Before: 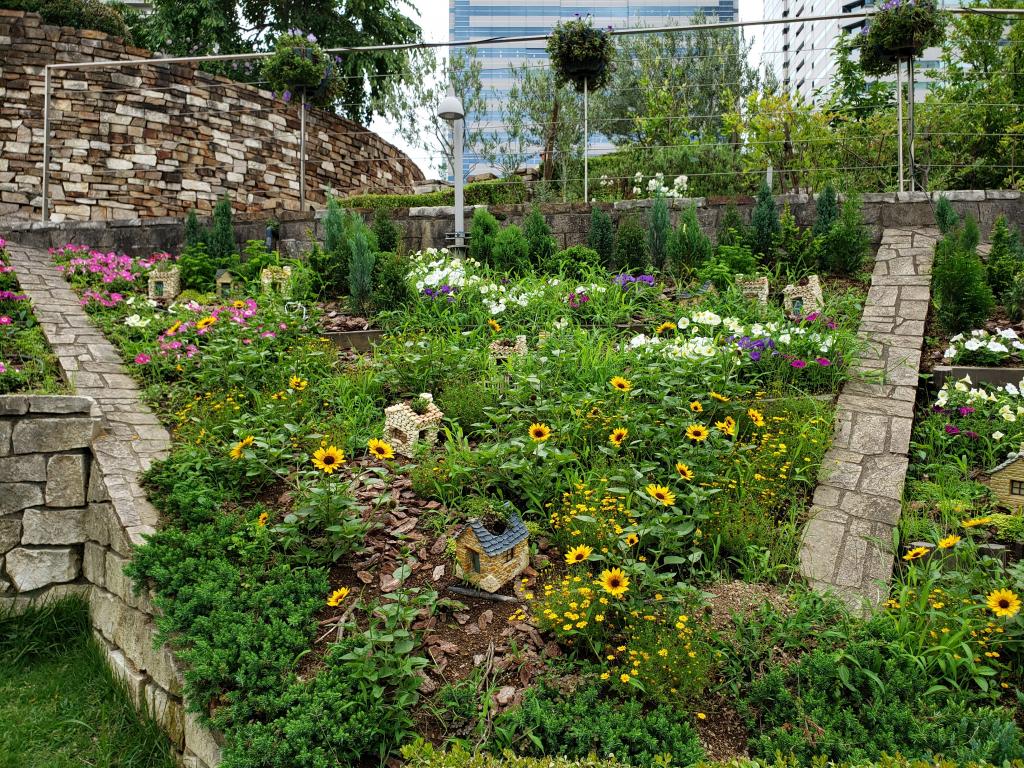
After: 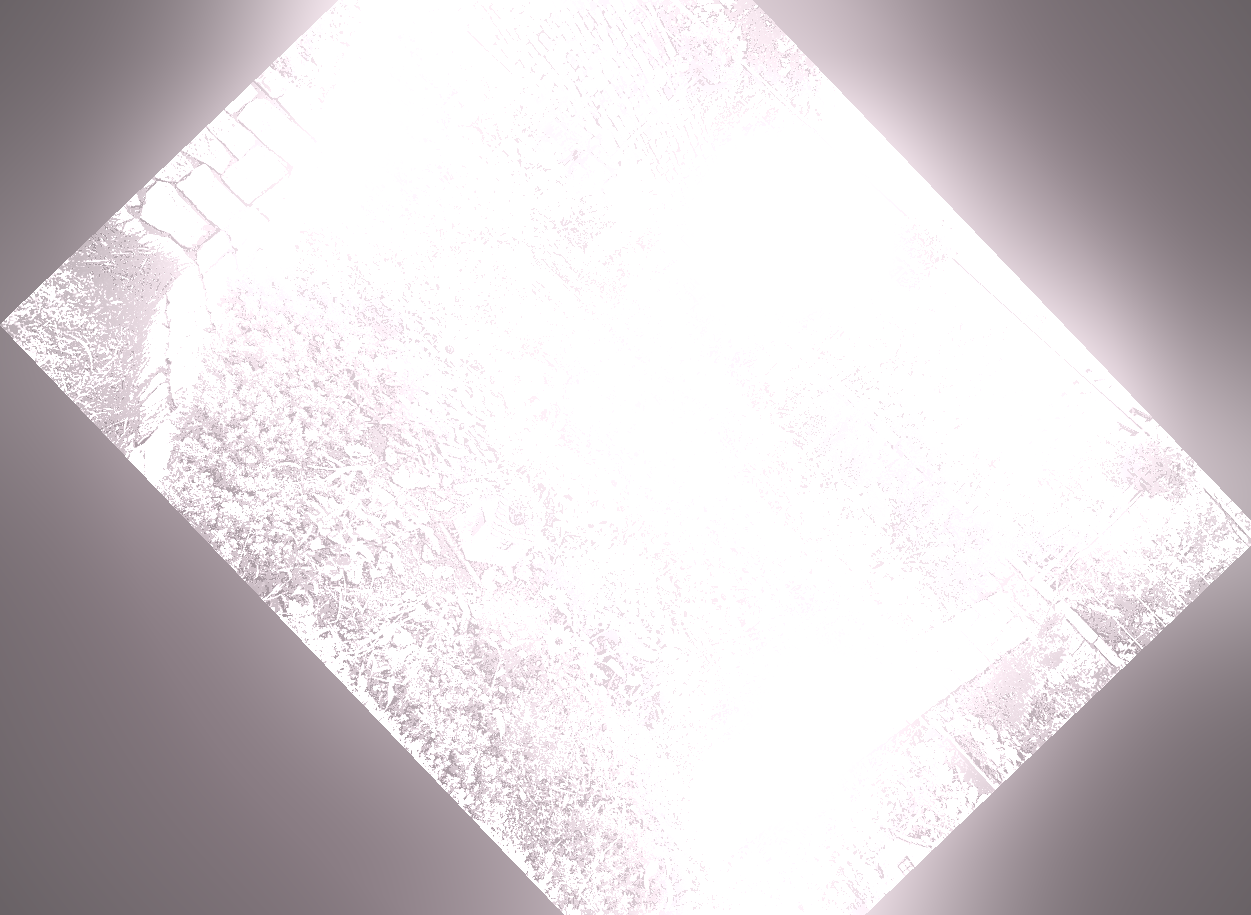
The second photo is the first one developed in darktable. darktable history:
base curve: curves: ch0 [(0.065, 0.026) (0.236, 0.358) (0.53, 0.546) (0.777, 0.841) (0.924, 0.992)], preserve colors average RGB
tone equalizer: -8 EV -0.75 EV, -7 EV -0.7 EV, -6 EV -0.6 EV, -5 EV -0.4 EV, -3 EV 0.4 EV, -2 EV 0.6 EV, -1 EV 0.7 EV, +0 EV 0.75 EV, edges refinement/feathering 500, mask exposure compensation -1.57 EV, preserve details no
colorize: hue 25.2°, saturation 83%, source mix 82%, lightness 79%, version 1
vignetting: fall-off radius 60.65%
bloom: on, module defaults
crop and rotate: angle -46.26°, top 16.234%, right 0.912%, bottom 11.704%
sharpen: on, module defaults
exposure: exposure 0.781 EV, compensate highlight preservation false
